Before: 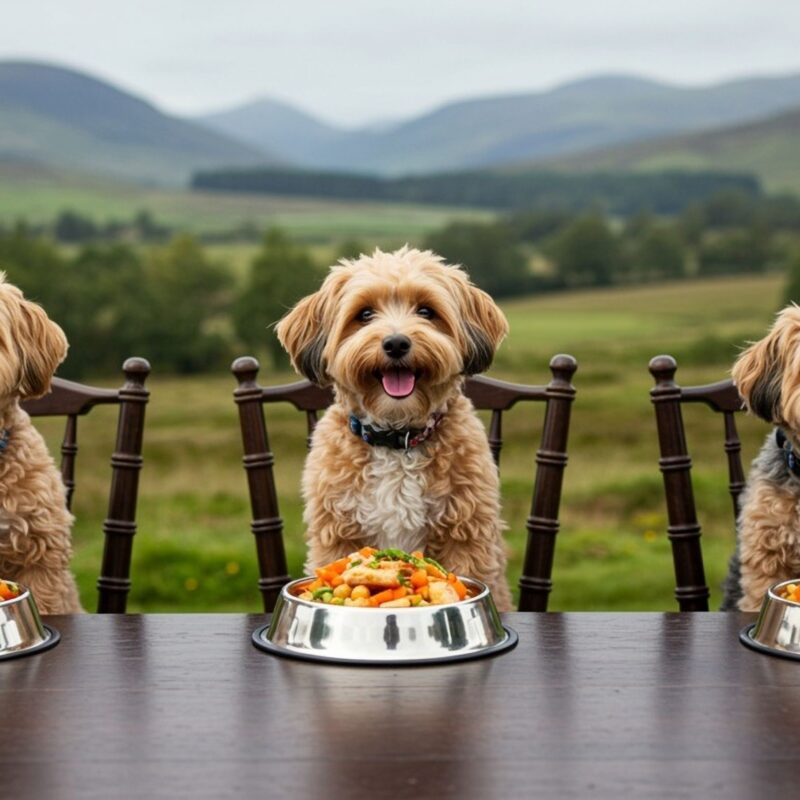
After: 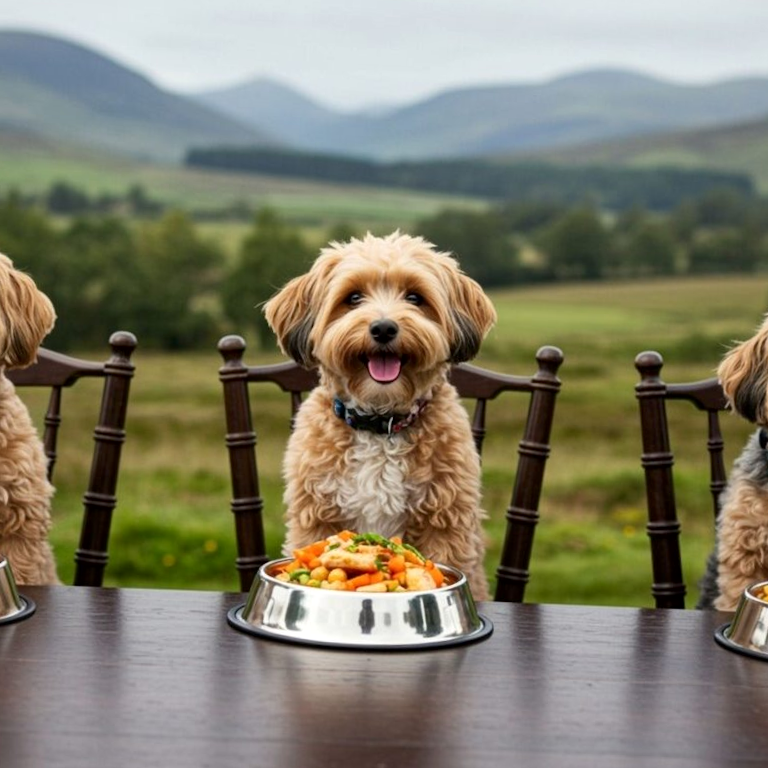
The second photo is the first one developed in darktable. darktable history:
crop and rotate: angle -2.38°
local contrast: mode bilateral grid, contrast 20, coarseness 50, detail 120%, midtone range 0.2
tone equalizer: on, module defaults
